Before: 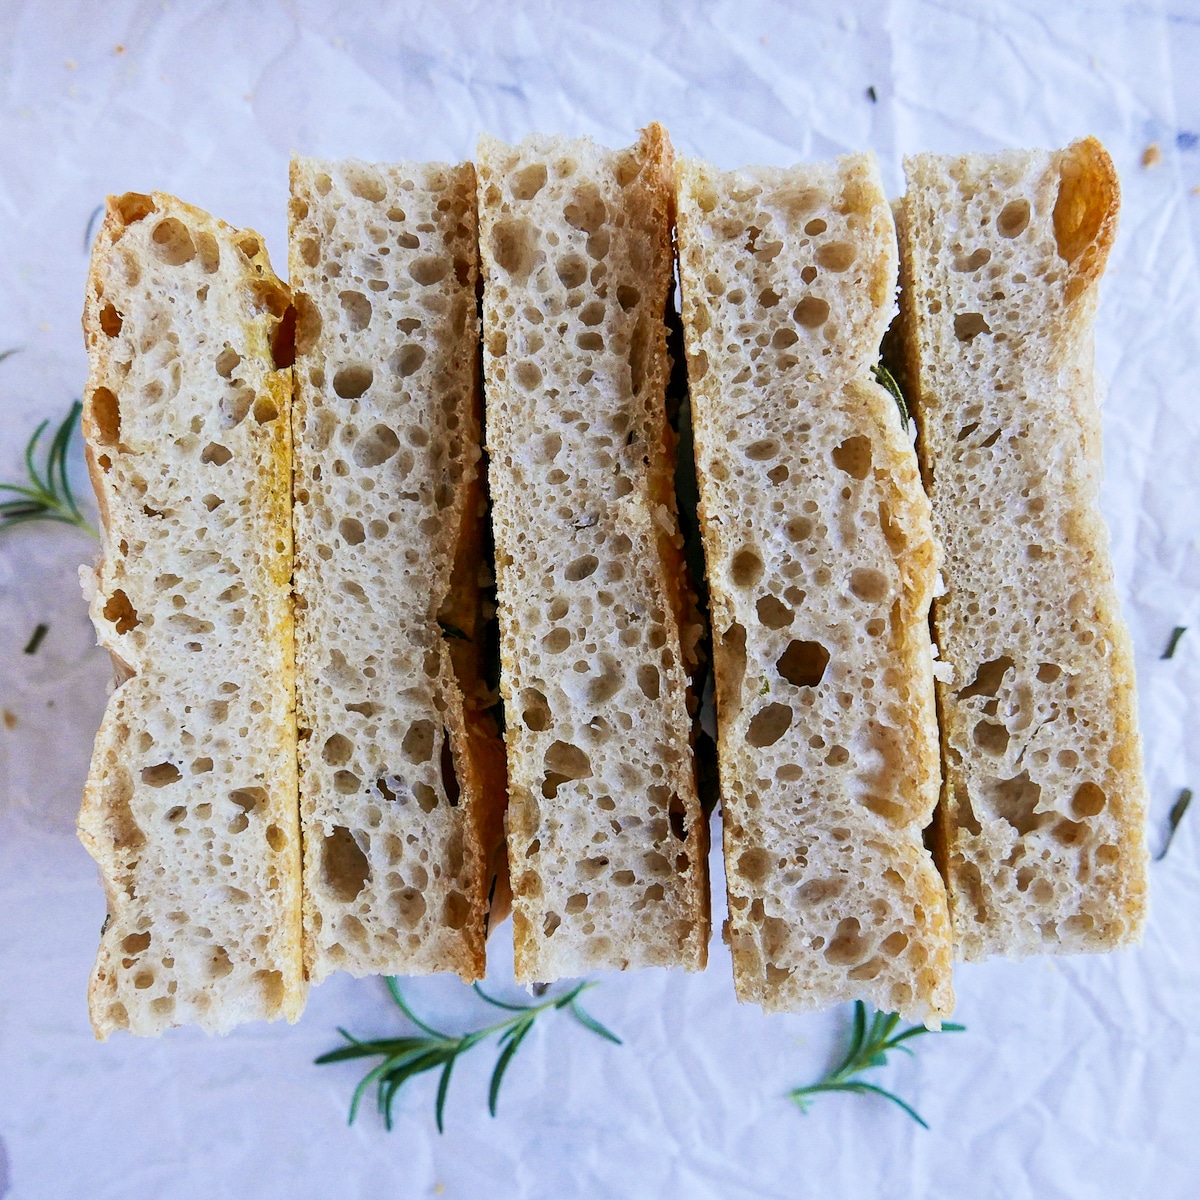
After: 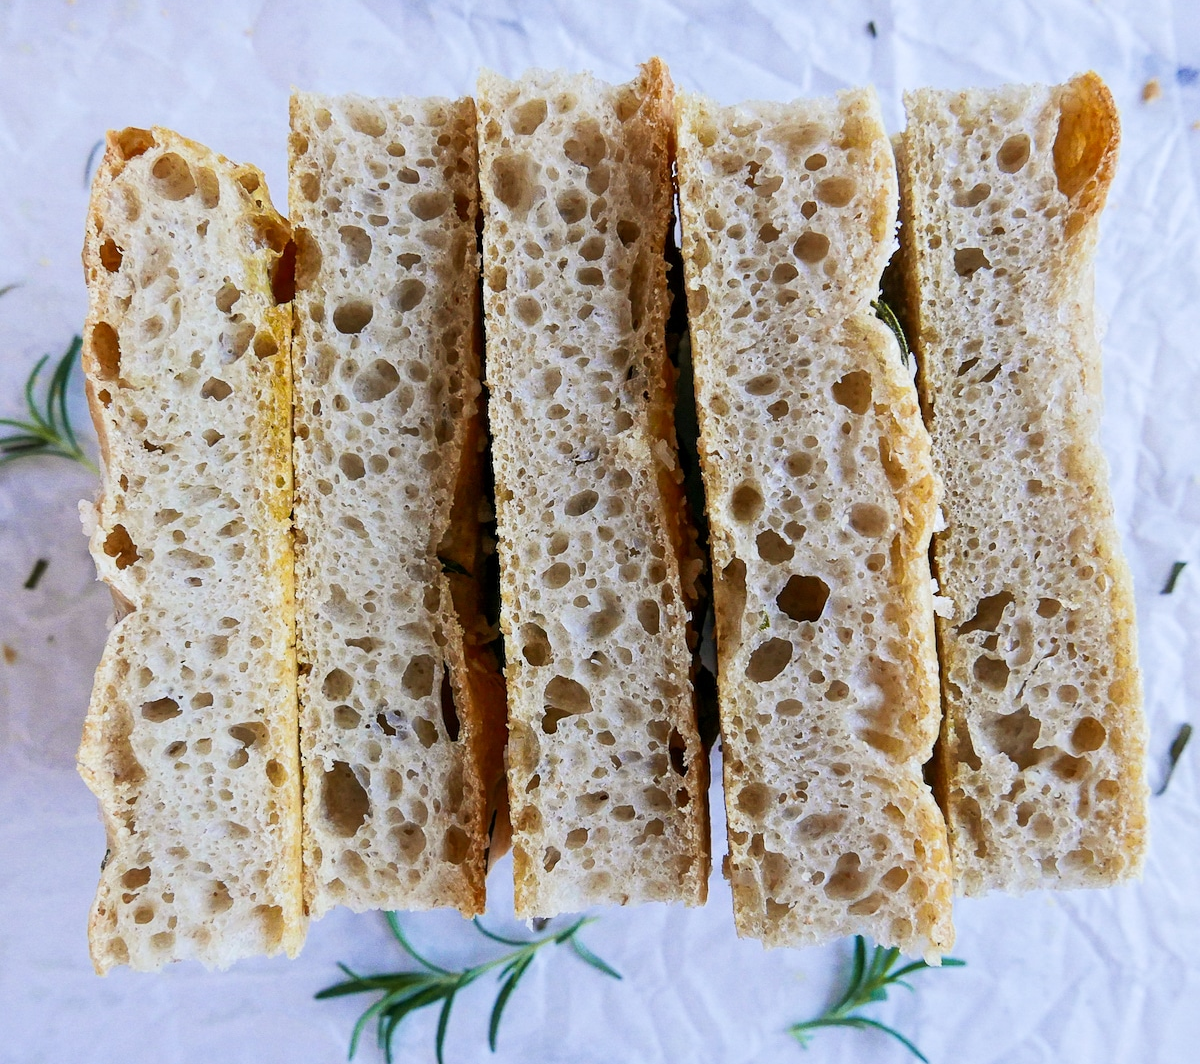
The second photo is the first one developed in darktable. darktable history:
tone equalizer: on, module defaults
crop and rotate: top 5.447%, bottom 5.806%
